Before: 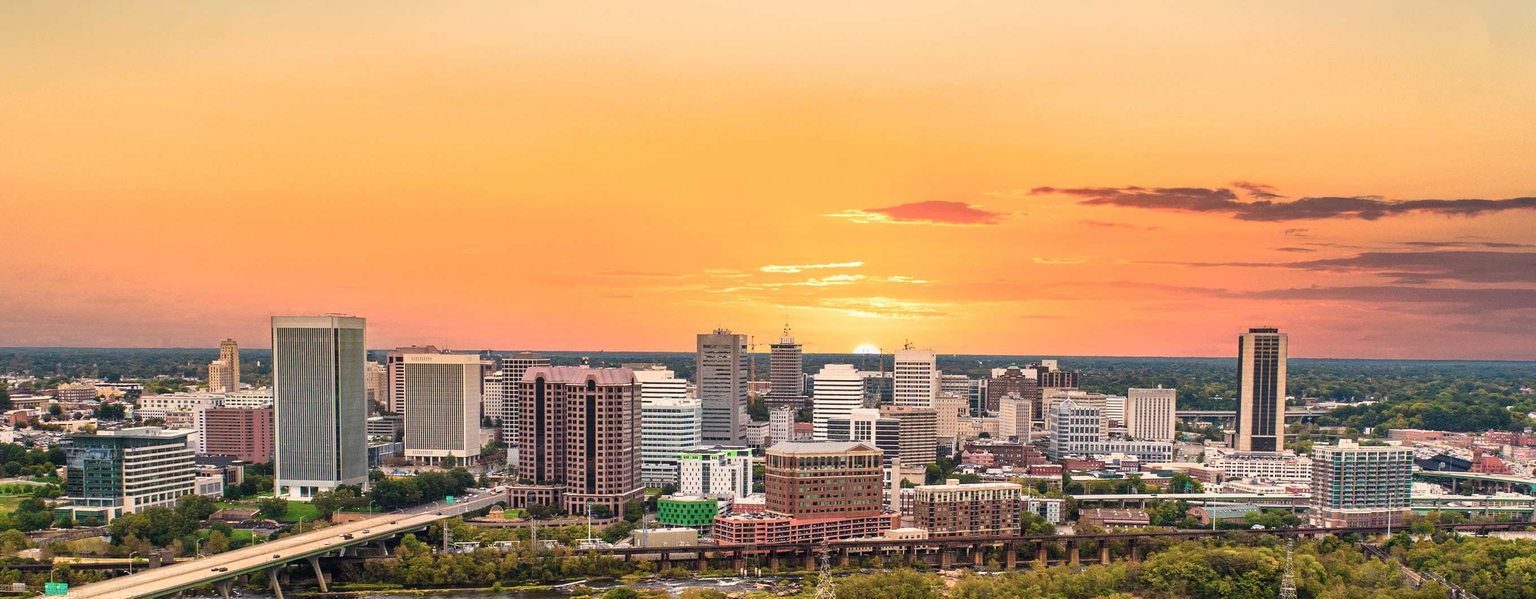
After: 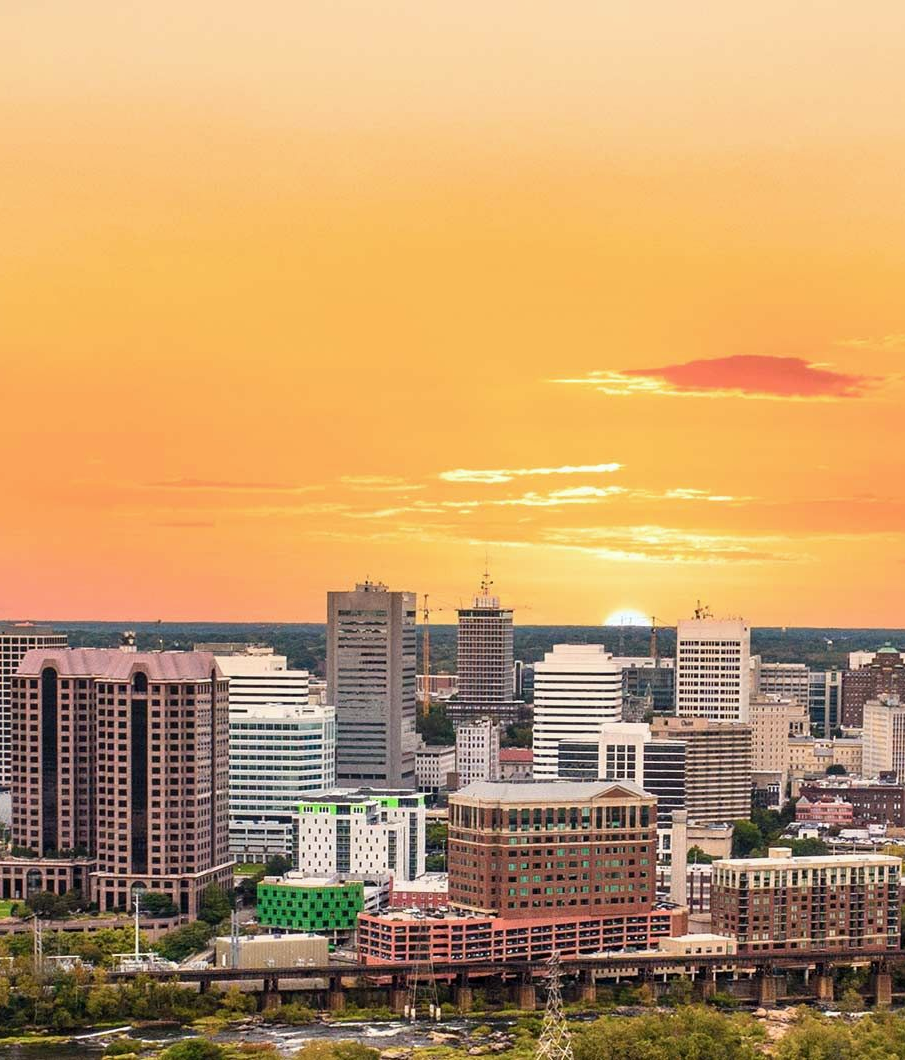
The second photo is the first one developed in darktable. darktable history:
crop: left 33.36%, right 33.36%
white balance: red 0.986, blue 1.01
color balance: mode lift, gamma, gain (sRGB), lift [0.97, 1, 1, 1], gamma [1.03, 1, 1, 1]
